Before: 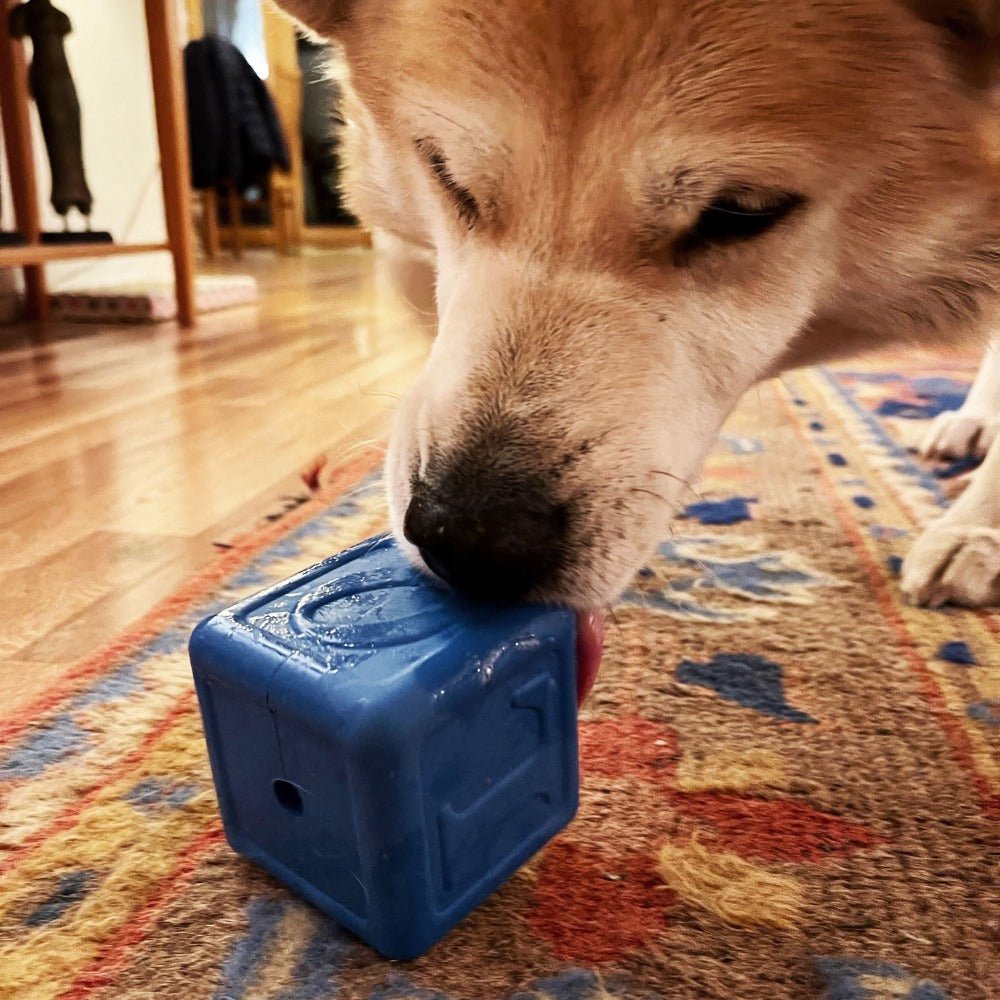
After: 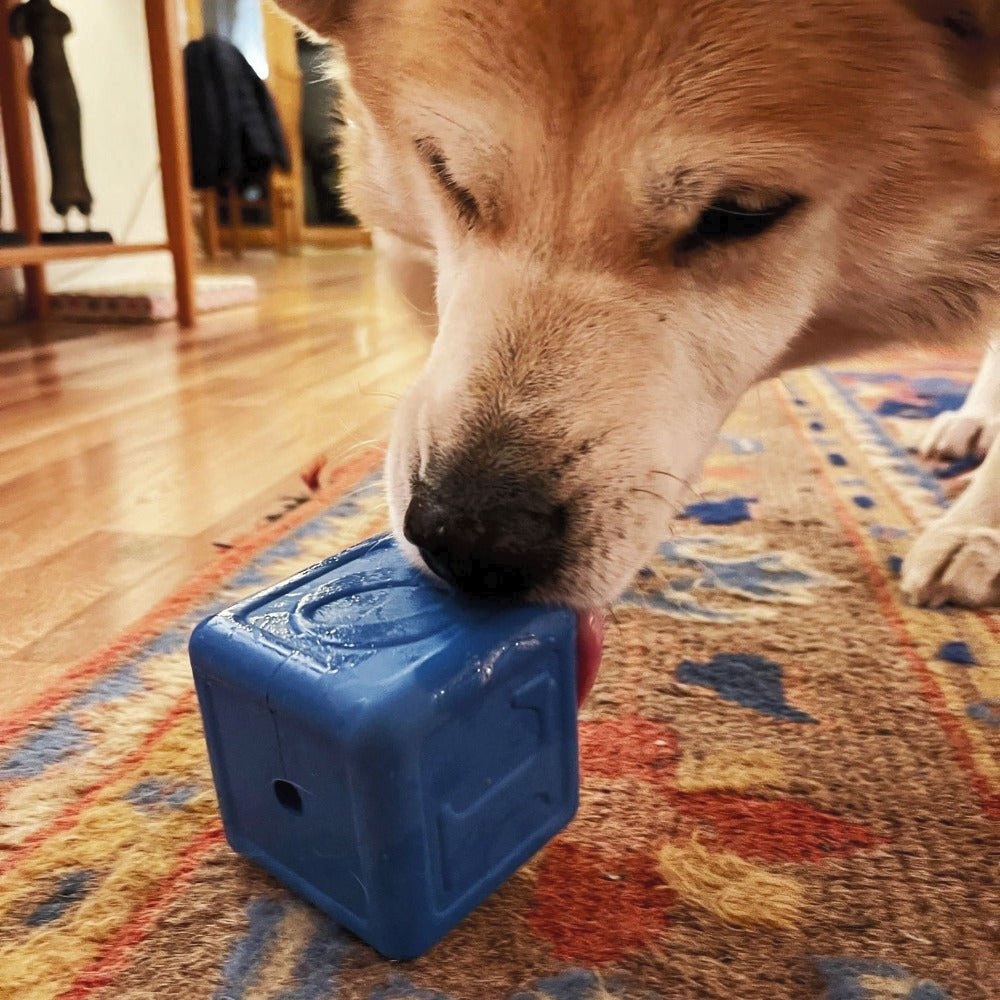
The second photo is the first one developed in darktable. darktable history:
tone curve: curves: ch0 [(0, 0) (0.003, 0.023) (0.011, 0.033) (0.025, 0.057) (0.044, 0.099) (0.069, 0.132) (0.1, 0.155) (0.136, 0.179) (0.177, 0.213) (0.224, 0.255) (0.277, 0.299) (0.335, 0.347) (0.399, 0.407) (0.468, 0.473) (0.543, 0.546) (0.623, 0.619) (0.709, 0.698) (0.801, 0.775) (0.898, 0.871) (1, 1)], color space Lab, independent channels, preserve colors none
